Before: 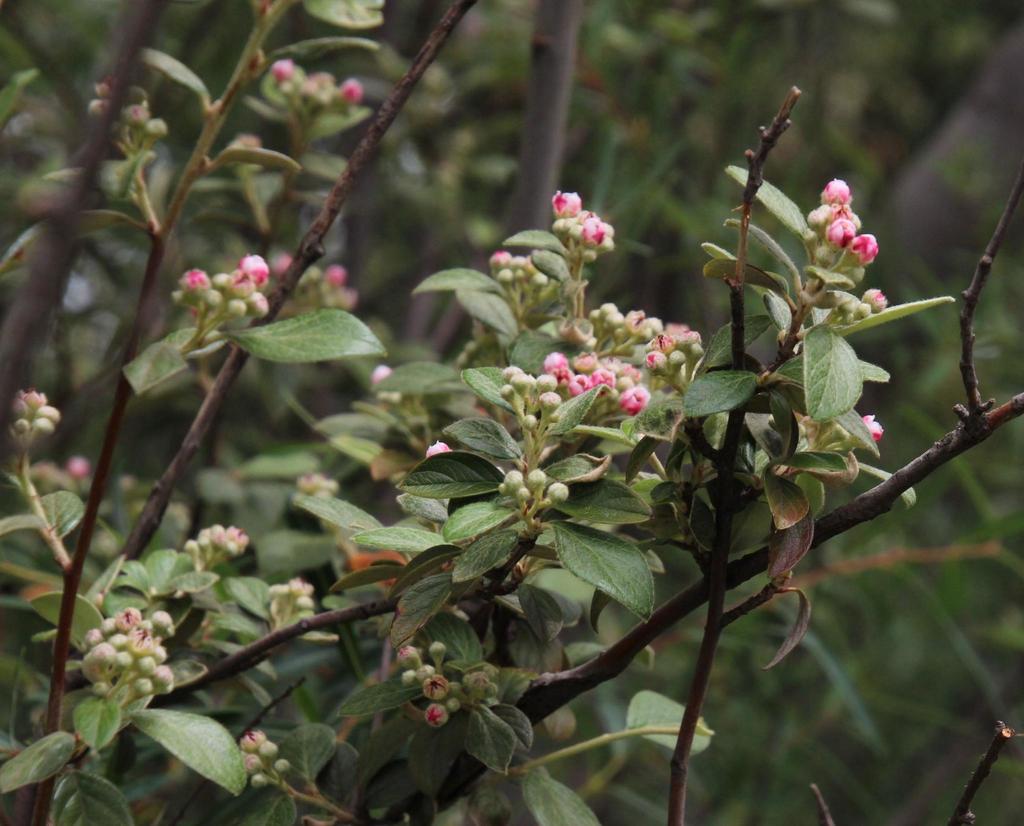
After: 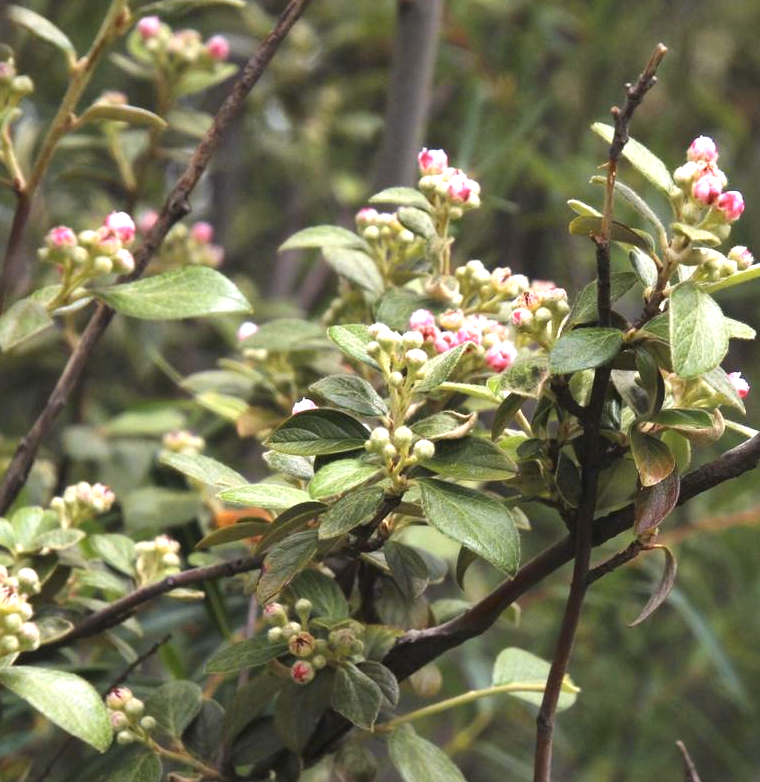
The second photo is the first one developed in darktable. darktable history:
exposure: black level correction -0.002, exposure 1.115 EV, compensate highlight preservation false
color contrast: green-magenta contrast 0.8, blue-yellow contrast 1.1, unbound 0
crop and rotate: left 13.15%, top 5.251%, right 12.609%
